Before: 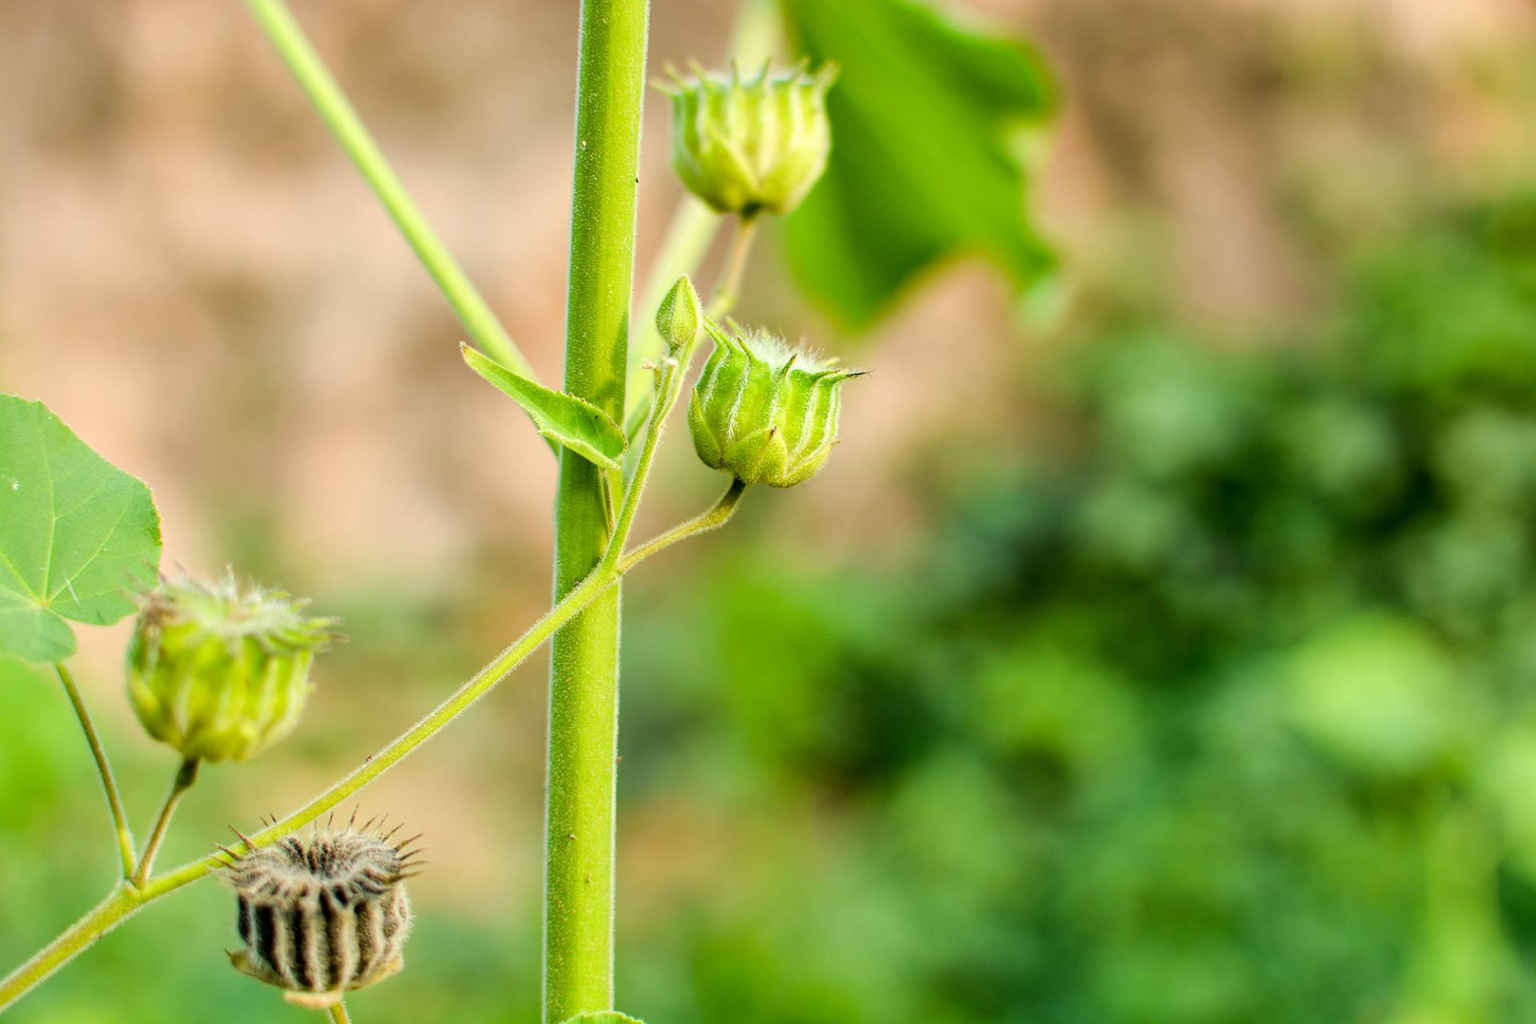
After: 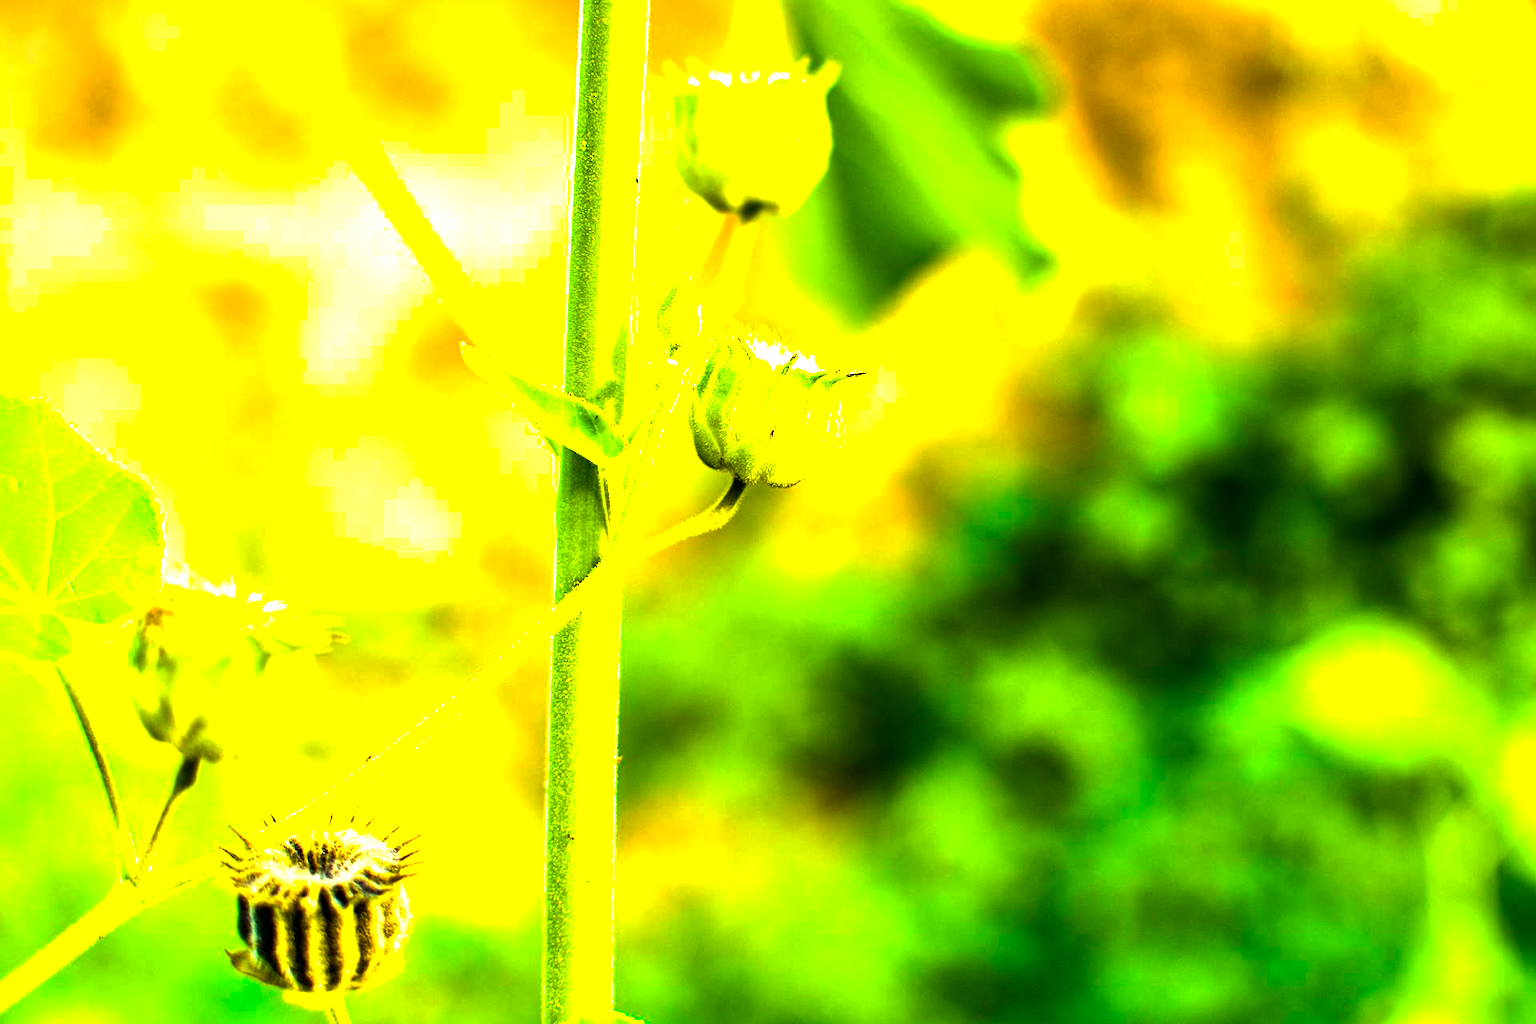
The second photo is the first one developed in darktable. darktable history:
color balance rgb: linear chroma grading › shadows -30%, linear chroma grading › global chroma 35%, perceptual saturation grading › global saturation 75%, perceptual saturation grading › shadows -30%, perceptual brilliance grading › highlights 75%, perceptual brilliance grading › shadows -30%, global vibrance 35%
exposure: compensate highlight preservation false
